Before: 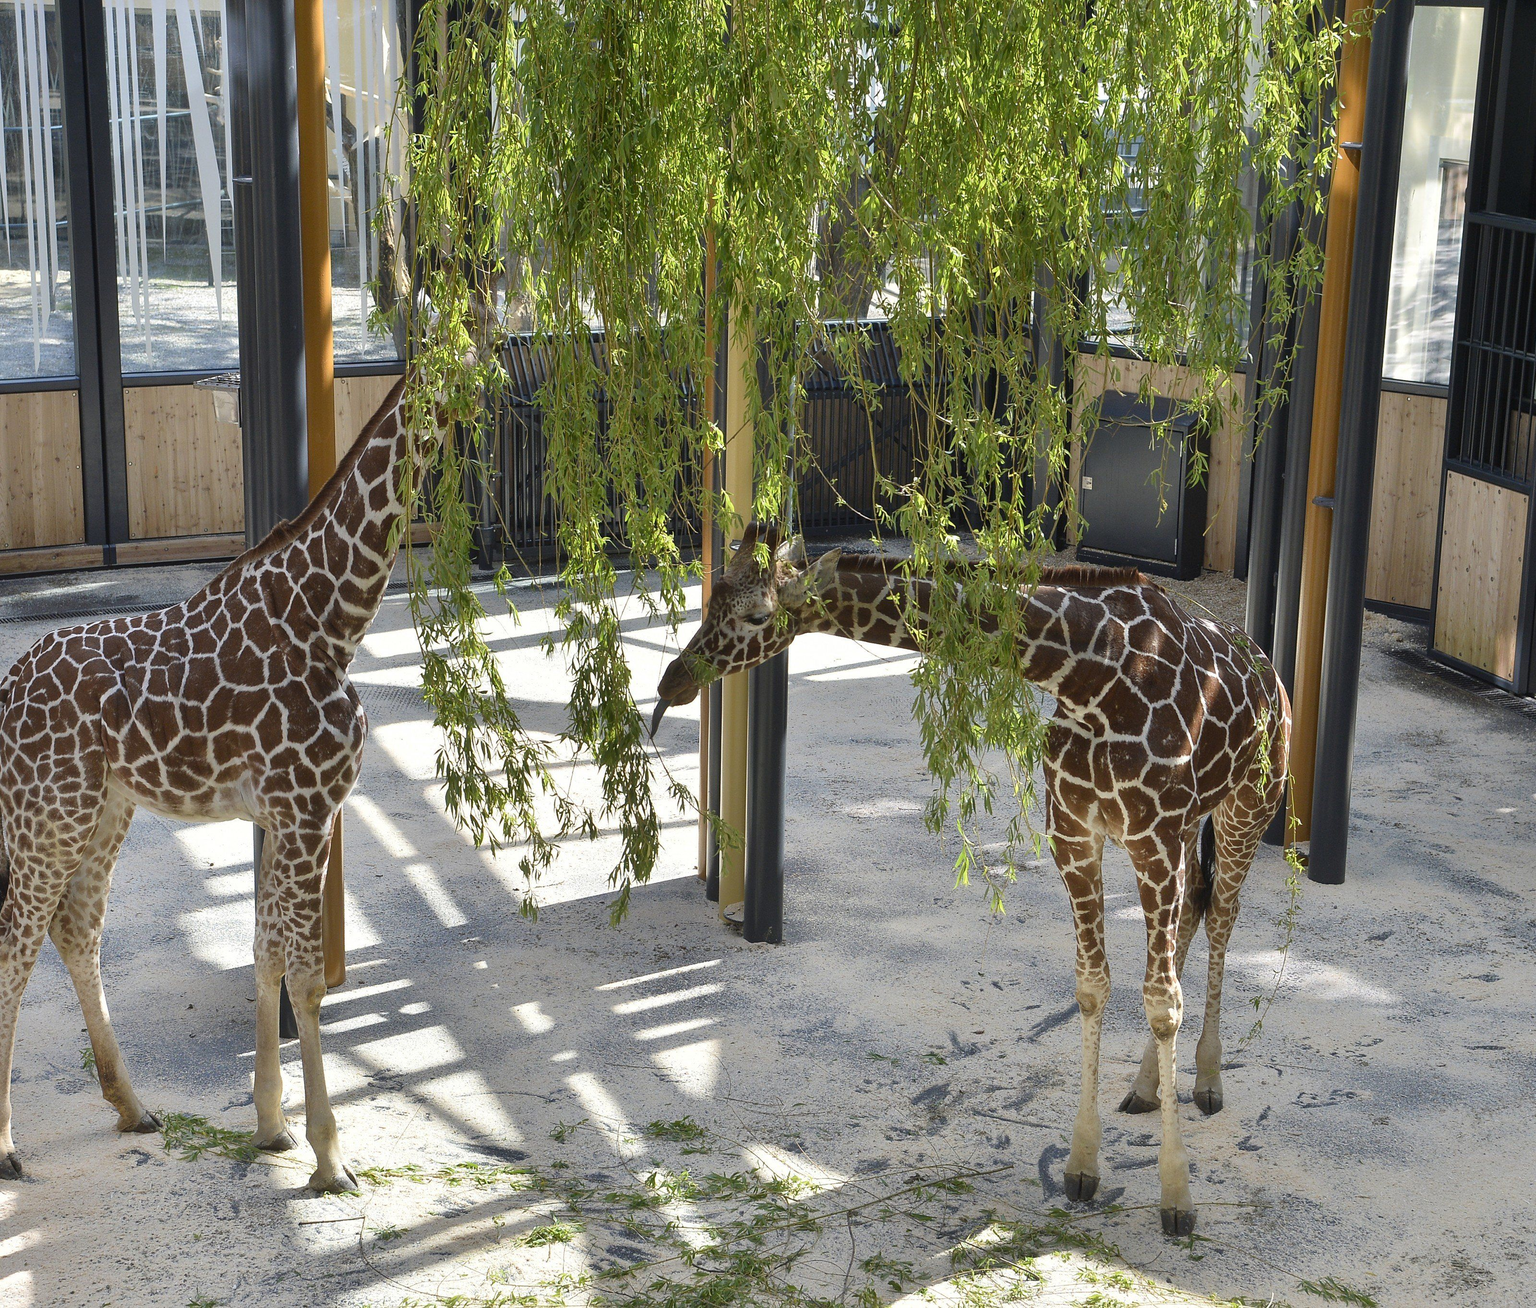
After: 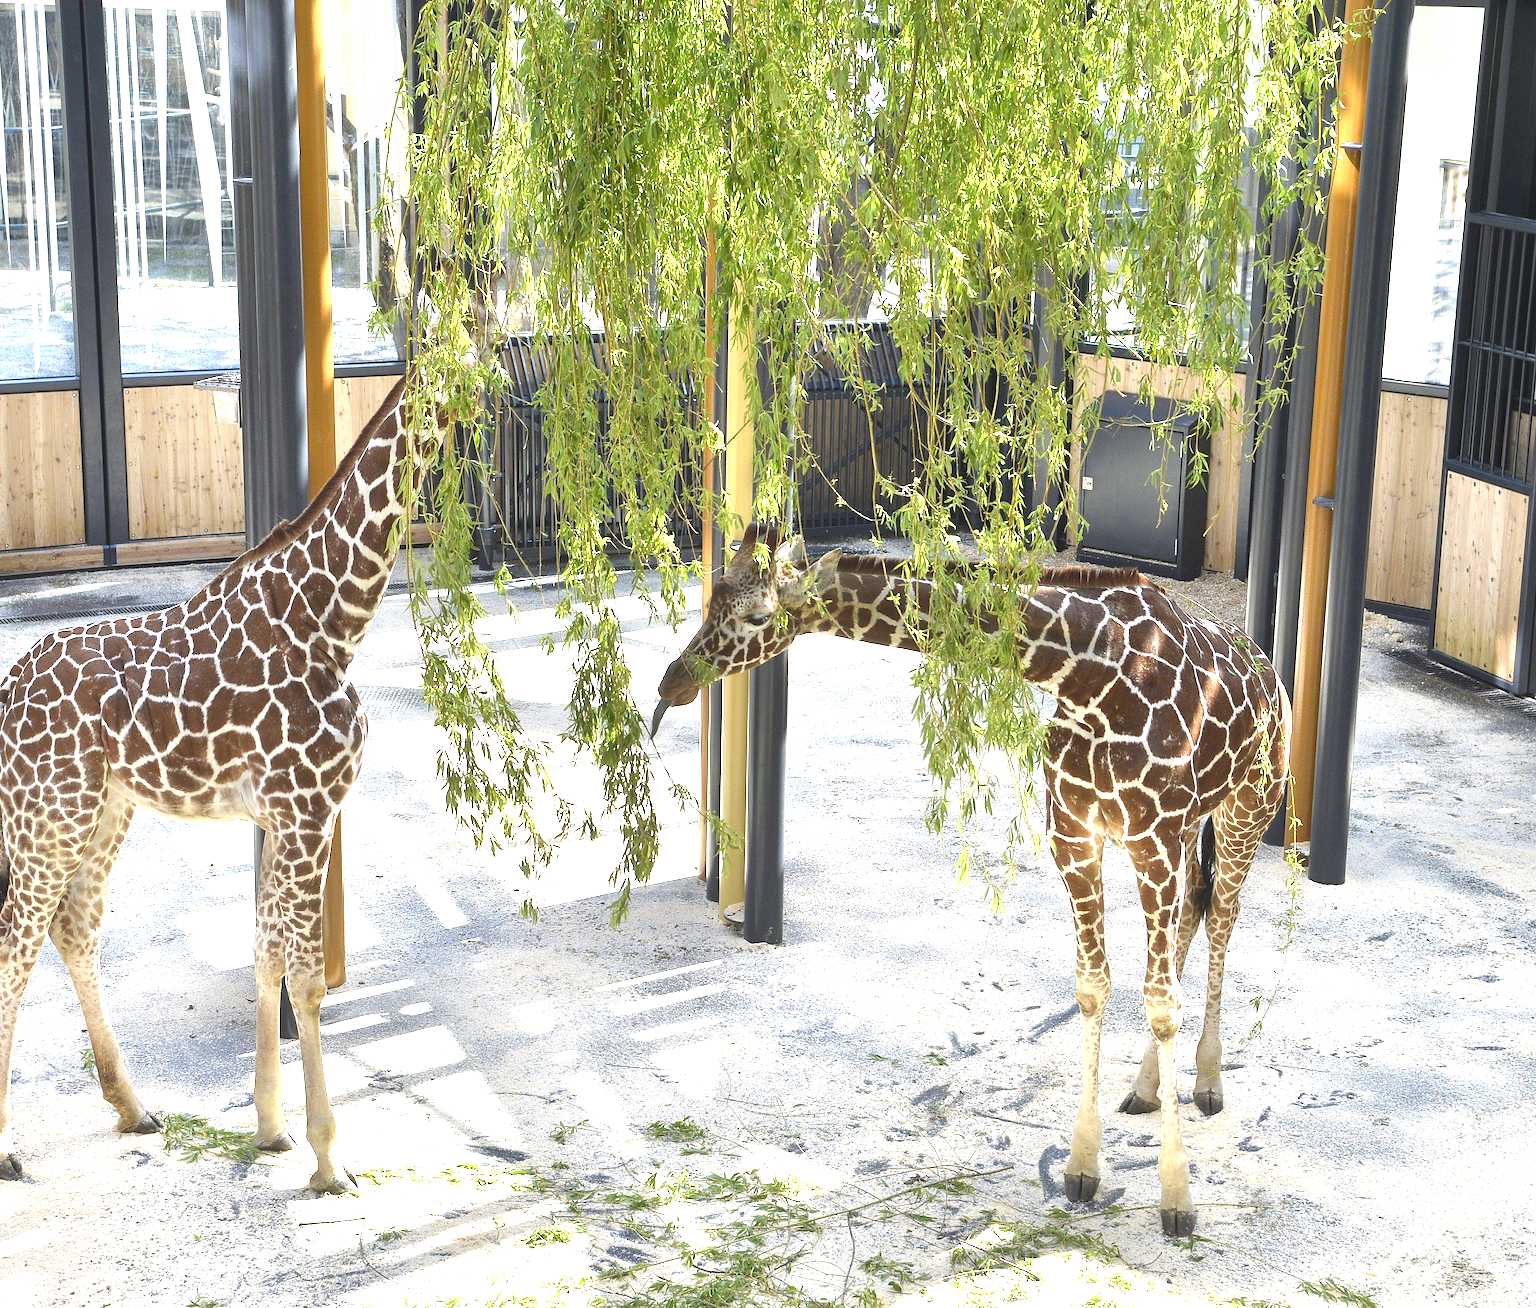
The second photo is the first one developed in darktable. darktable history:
exposure: black level correction 0, exposure 1.55 EV, compensate exposure bias true, compensate highlight preservation false
